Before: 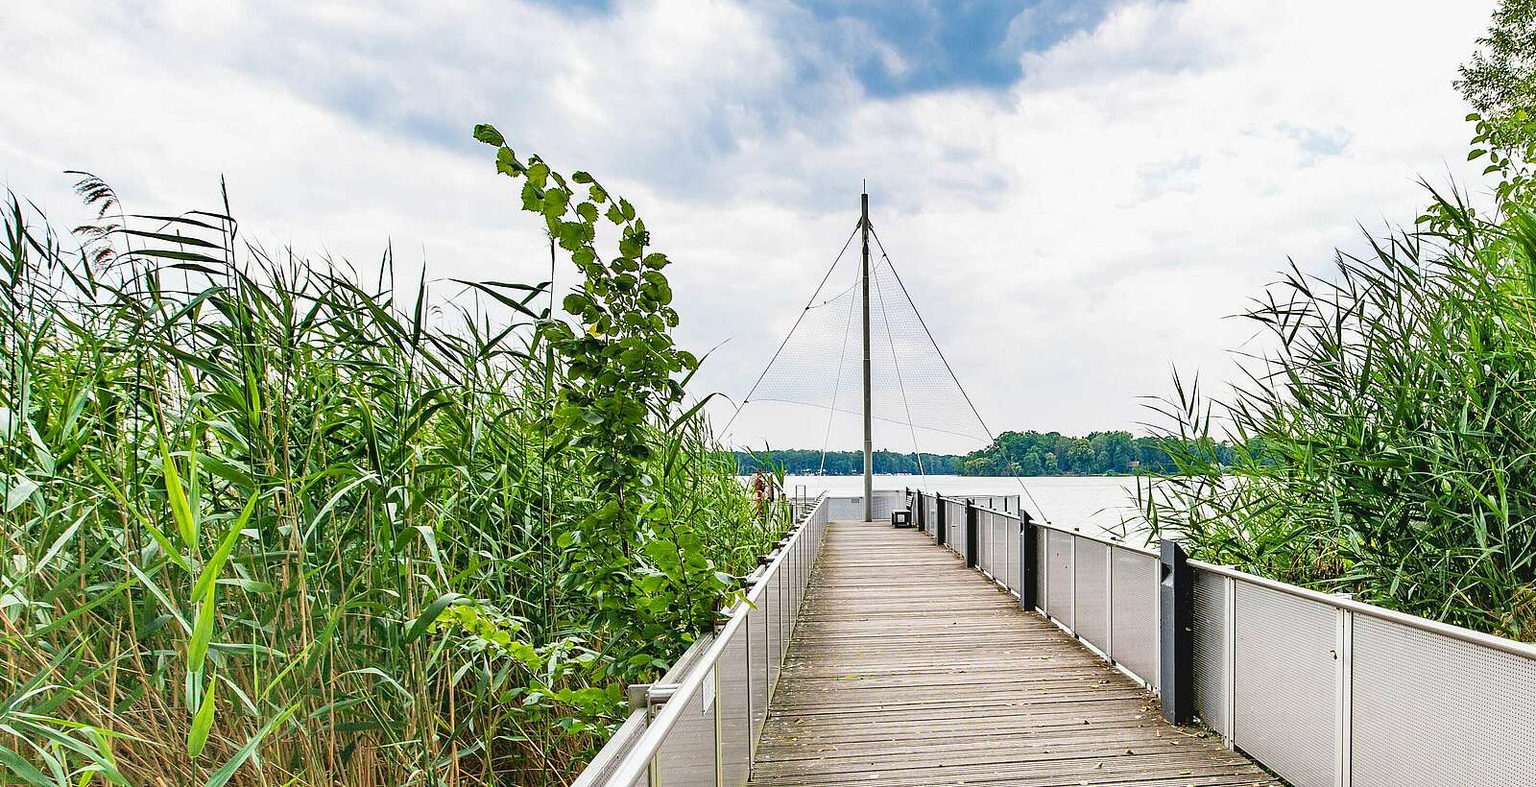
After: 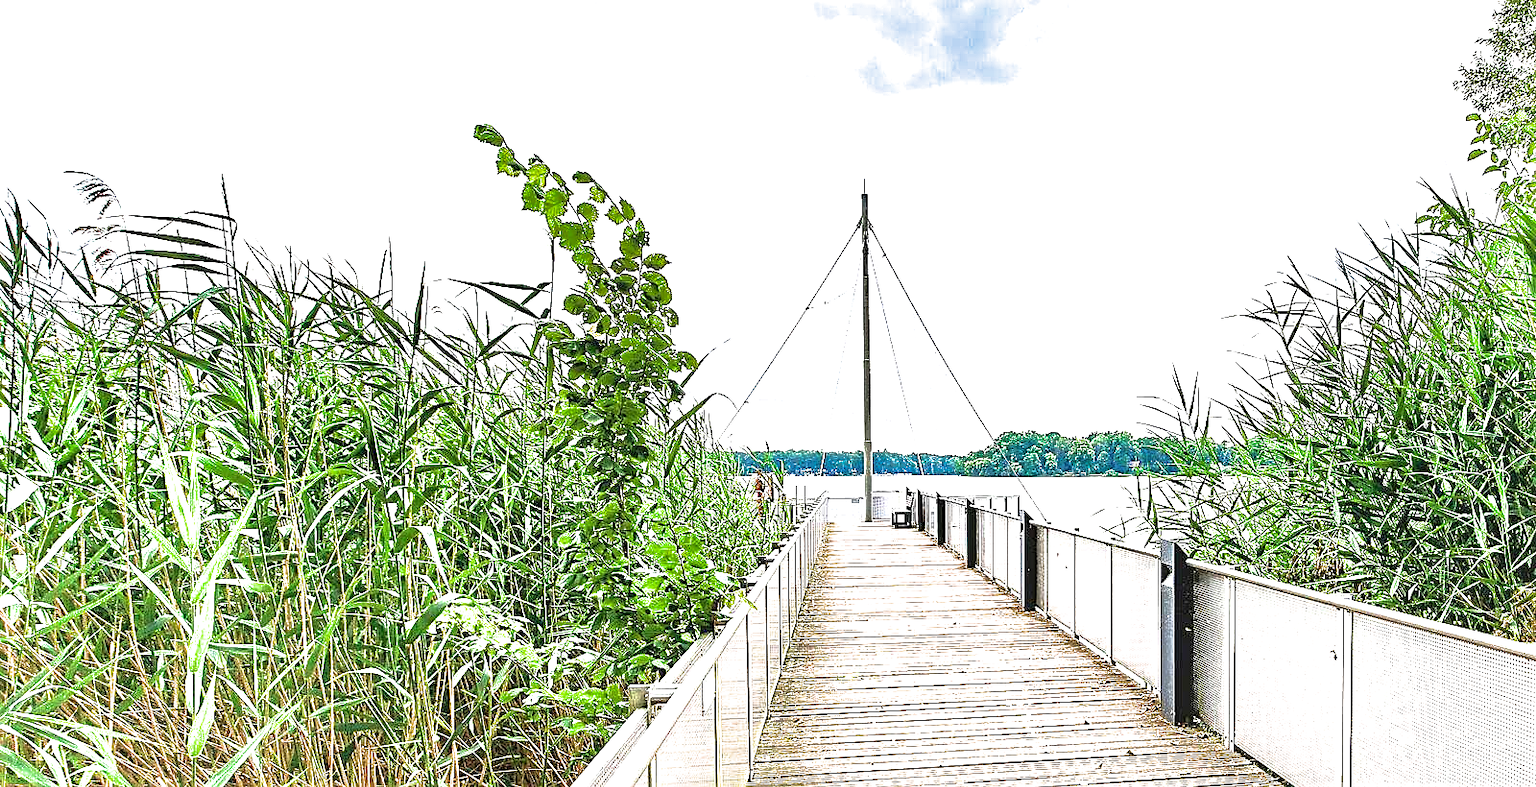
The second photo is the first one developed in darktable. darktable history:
exposure: black level correction 0, exposure 1.3 EV, compensate exposure bias true, compensate highlight preservation false
sharpen: on, module defaults
filmic rgb: black relative exposure -9.08 EV, white relative exposure 2.3 EV, hardness 7.49
shadows and highlights: on, module defaults
